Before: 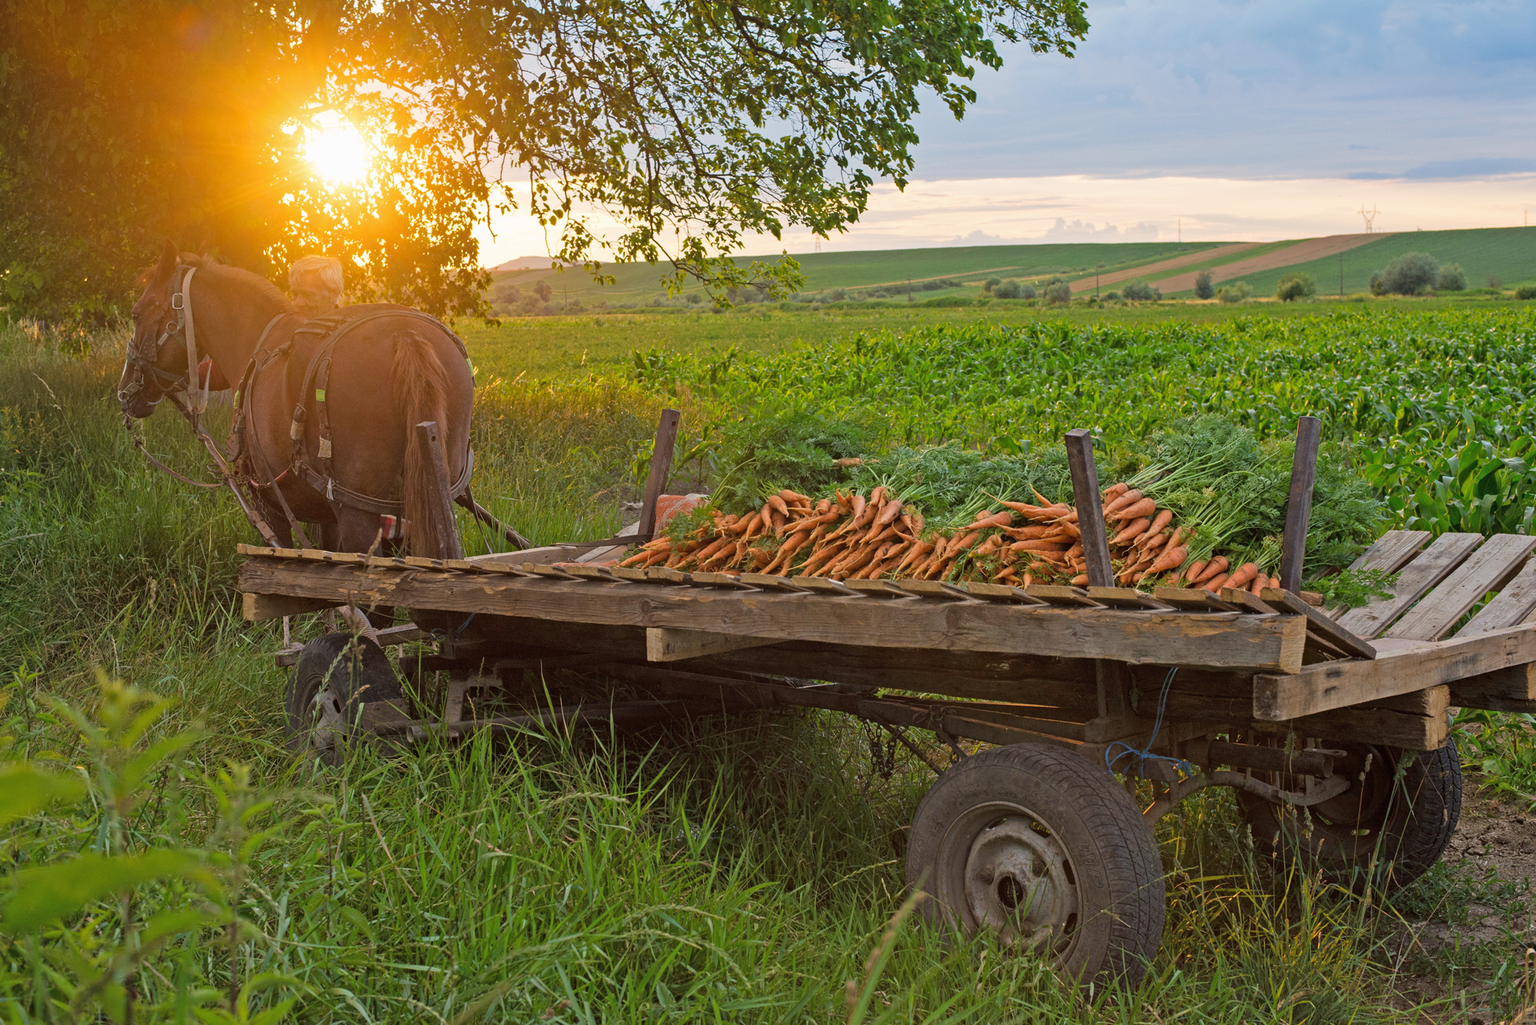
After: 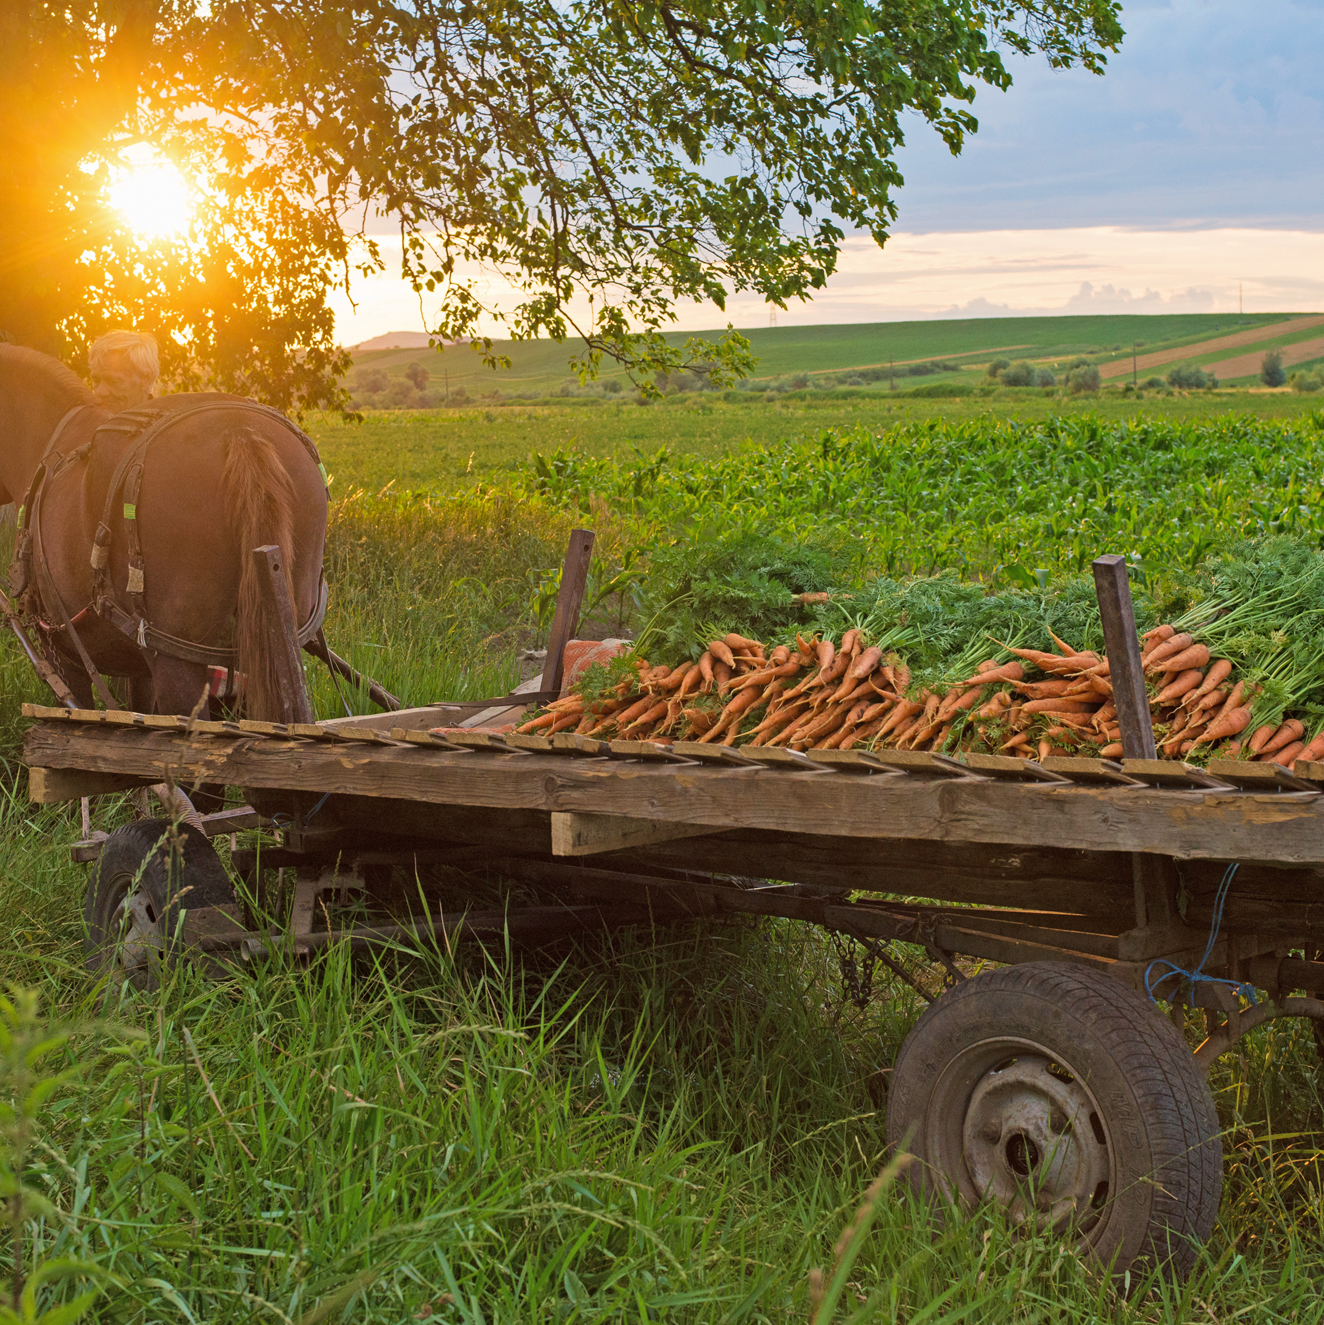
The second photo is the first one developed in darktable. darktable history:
velvia: on, module defaults
crop and rotate: left 14.385%, right 18.948%
